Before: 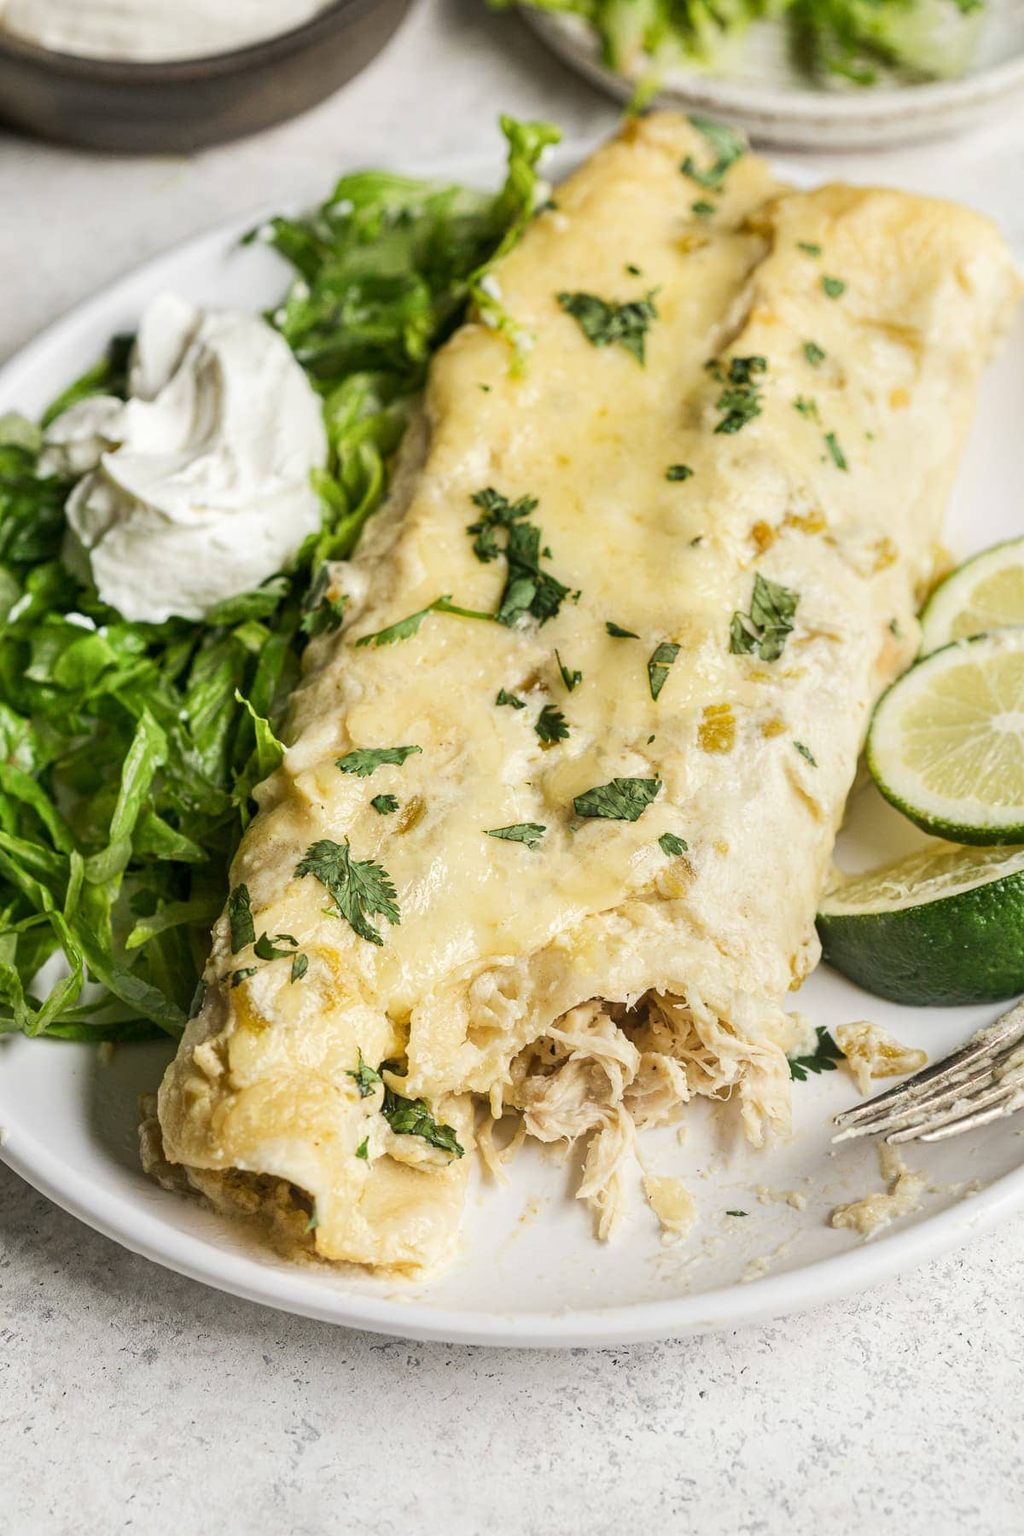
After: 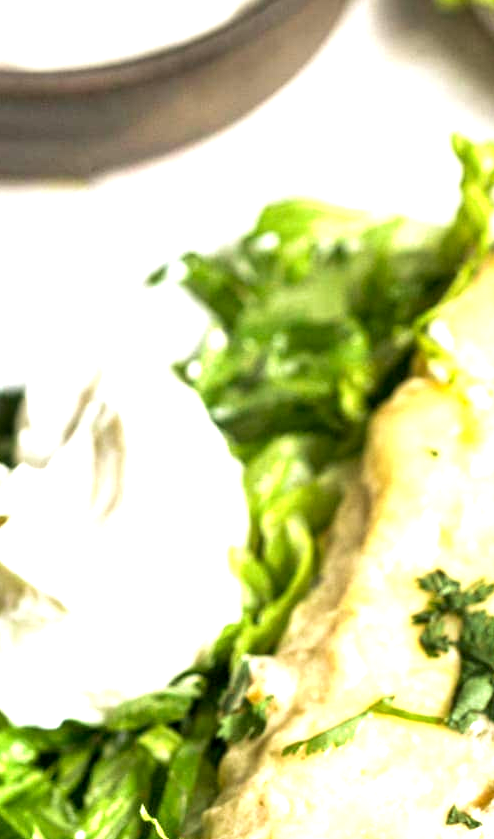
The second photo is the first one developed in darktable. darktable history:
crop and rotate: left 11.267%, top 0.112%, right 47.522%, bottom 53.266%
velvia: on, module defaults
exposure: black level correction 0.002, exposure 1.302 EV, compensate highlight preservation false
